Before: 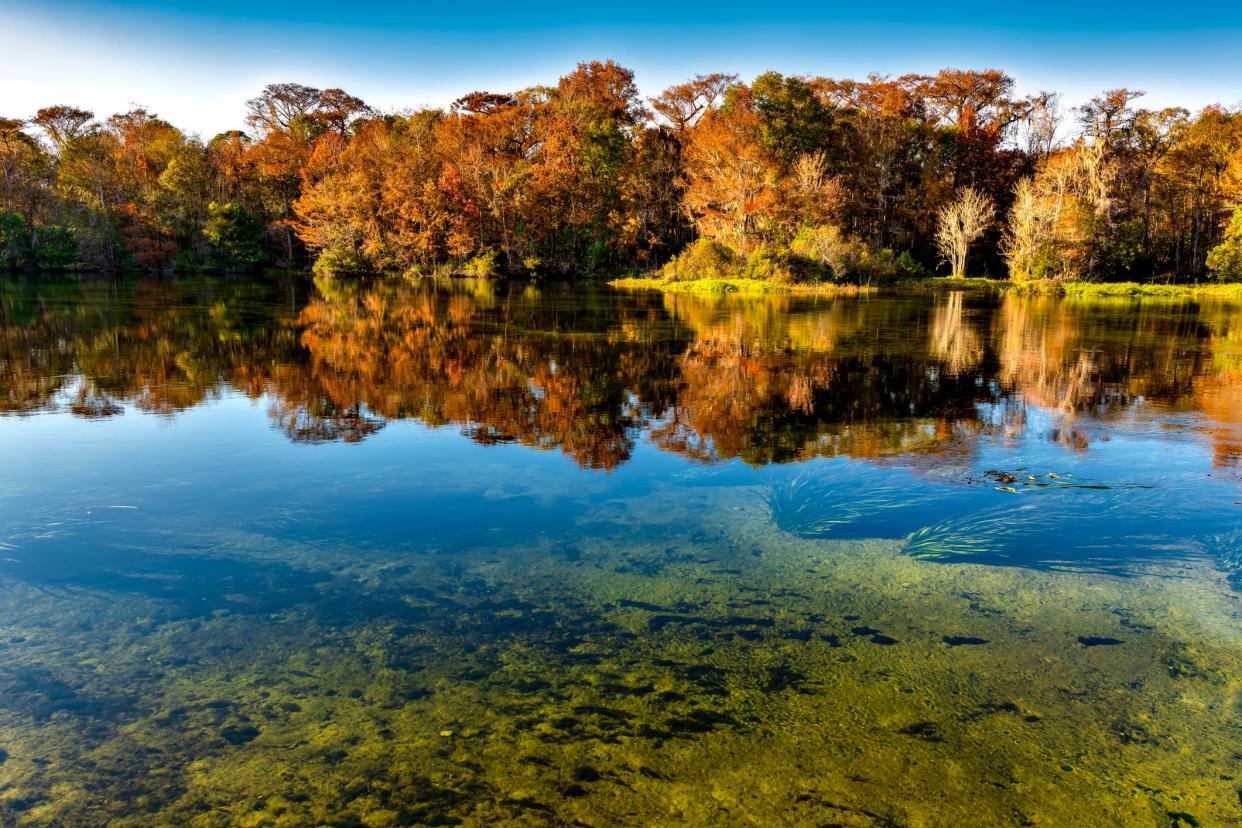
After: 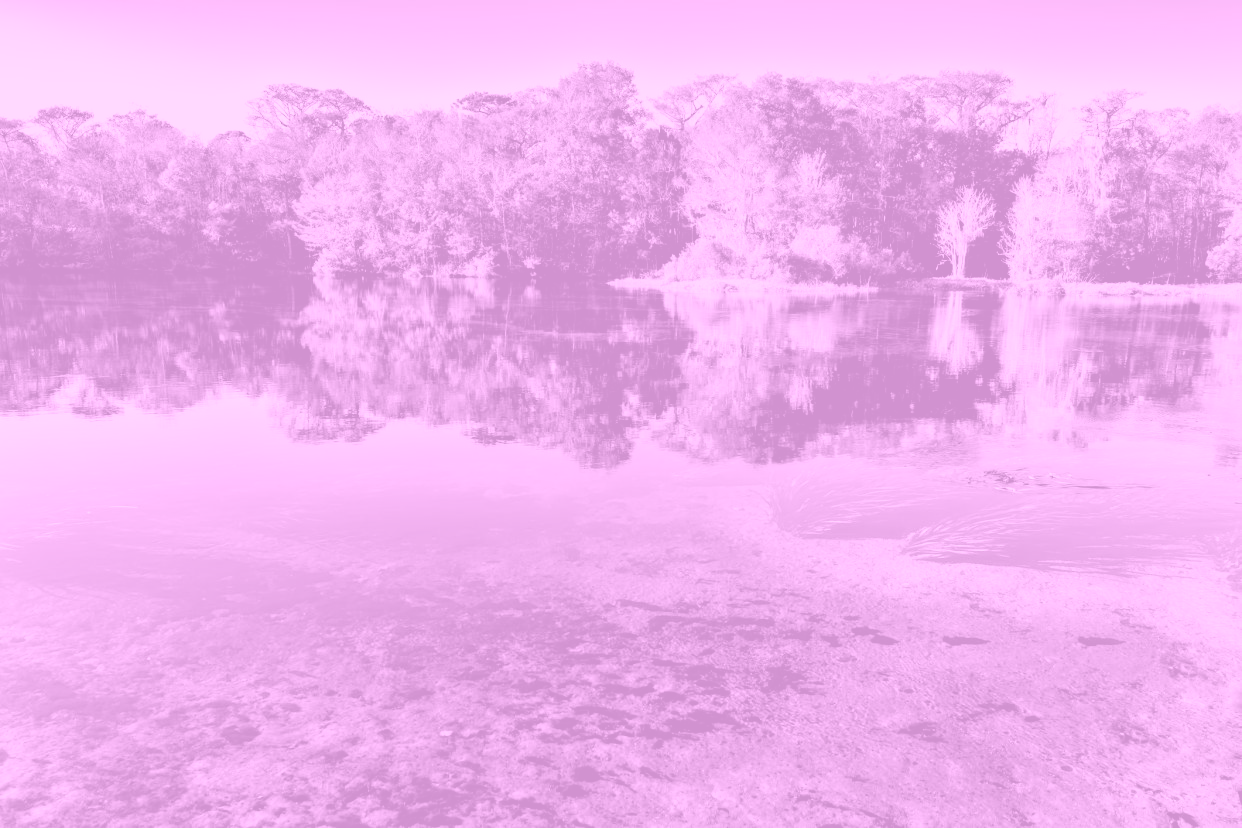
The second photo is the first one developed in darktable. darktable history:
filmic rgb: black relative exposure -7.65 EV, white relative exposure 4.56 EV, hardness 3.61, contrast 1.05
colorize: hue 331.2°, saturation 75%, source mix 30.28%, lightness 70.52%, version 1
